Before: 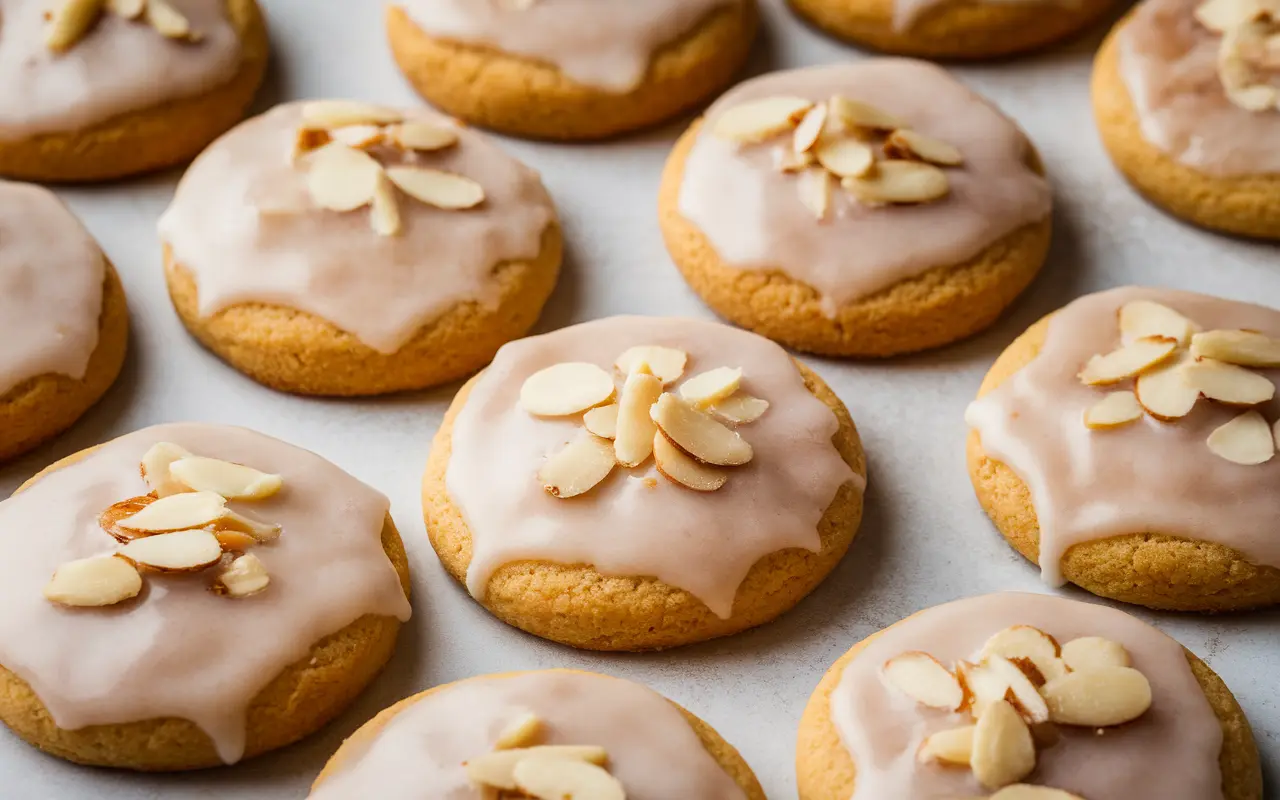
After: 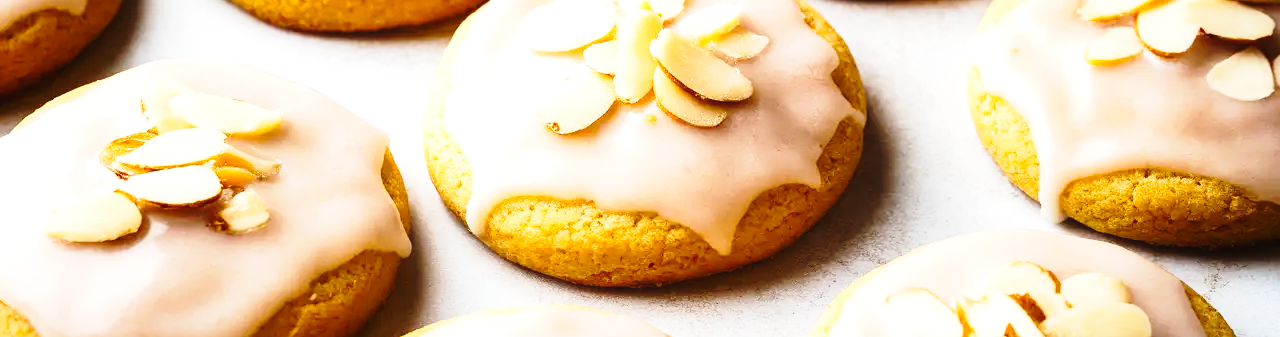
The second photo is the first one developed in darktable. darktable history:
color balance rgb: linear chroma grading › global chroma 15.611%, perceptual saturation grading › global saturation -3.596%
tone equalizer: -8 EV -0.716 EV, -7 EV -0.681 EV, -6 EV -0.579 EV, -5 EV -0.42 EV, -3 EV 0.369 EV, -2 EV 0.6 EV, -1 EV 0.688 EV, +0 EV 0.773 EV, edges refinement/feathering 500, mask exposure compensation -1.57 EV, preserve details no
crop: top 45.601%, bottom 12.19%
base curve: curves: ch0 [(0, 0) (0.028, 0.03) (0.121, 0.232) (0.46, 0.748) (0.859, 0.968) (1, 1)], preserve colors none
contrast equalizer: y [[0.5, 0.488, 0.462, 0.461, 0.491, 0.5], [0.5 ×6], [0.5 ×6], [0 ×6], [0 ×6]]
